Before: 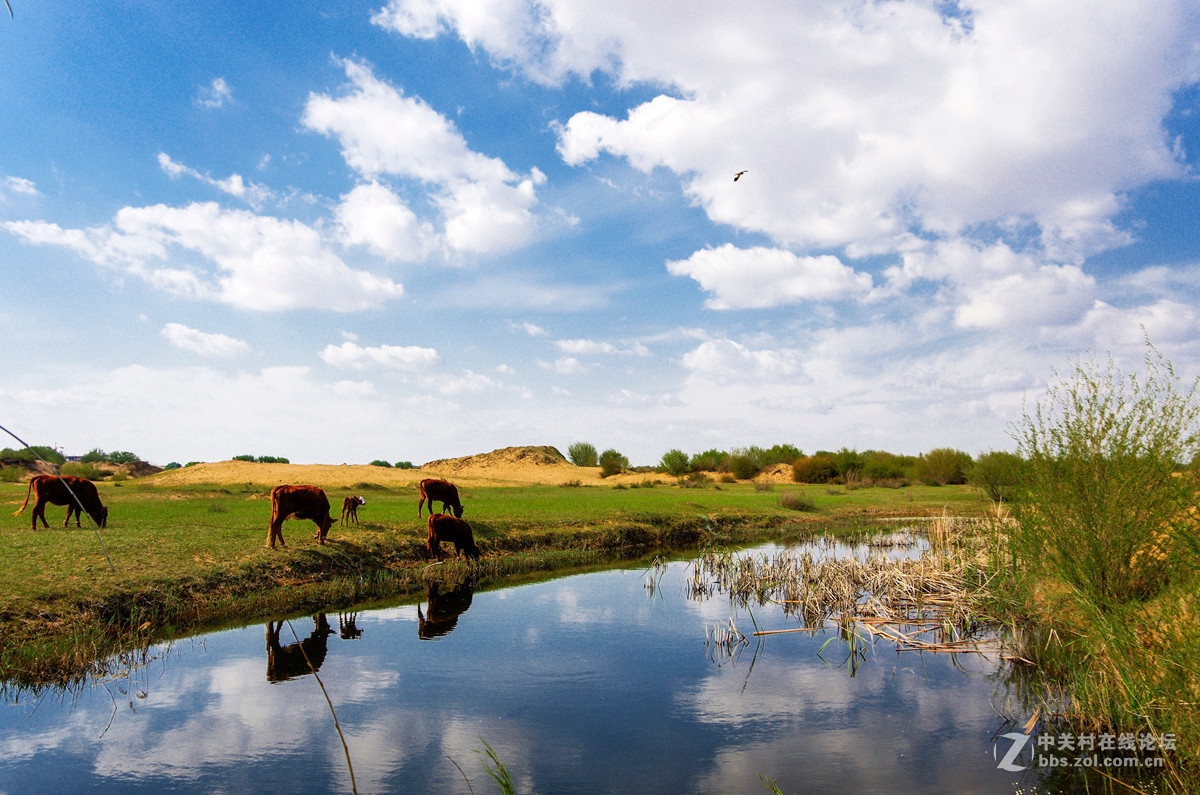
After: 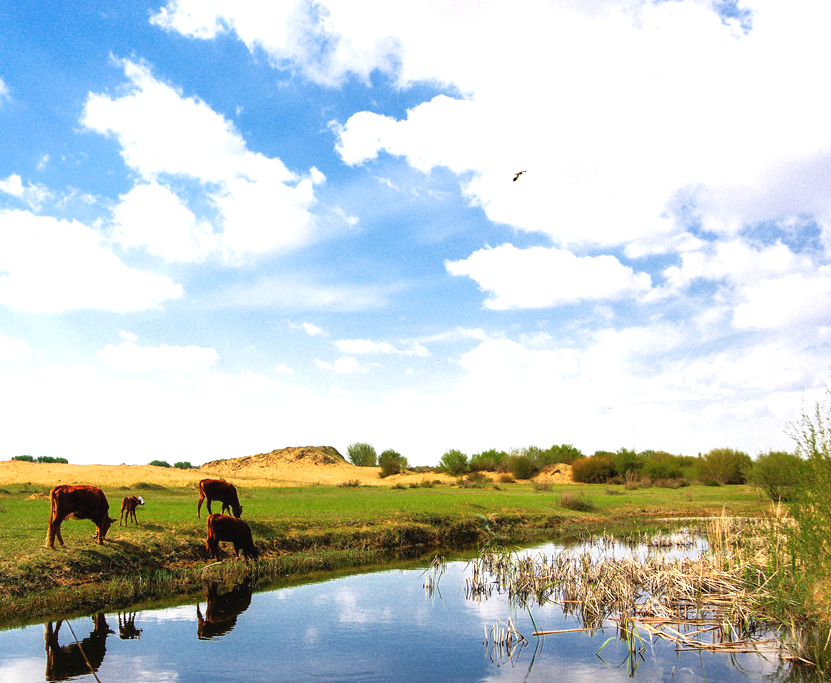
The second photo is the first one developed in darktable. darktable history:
color correction: saturation 0.99
exposure: black level correction -0.002, exposure 0.54 EV, compensate highlight preservation false
crop: left 18.479%, right 12.2%, bottom 13.971%
